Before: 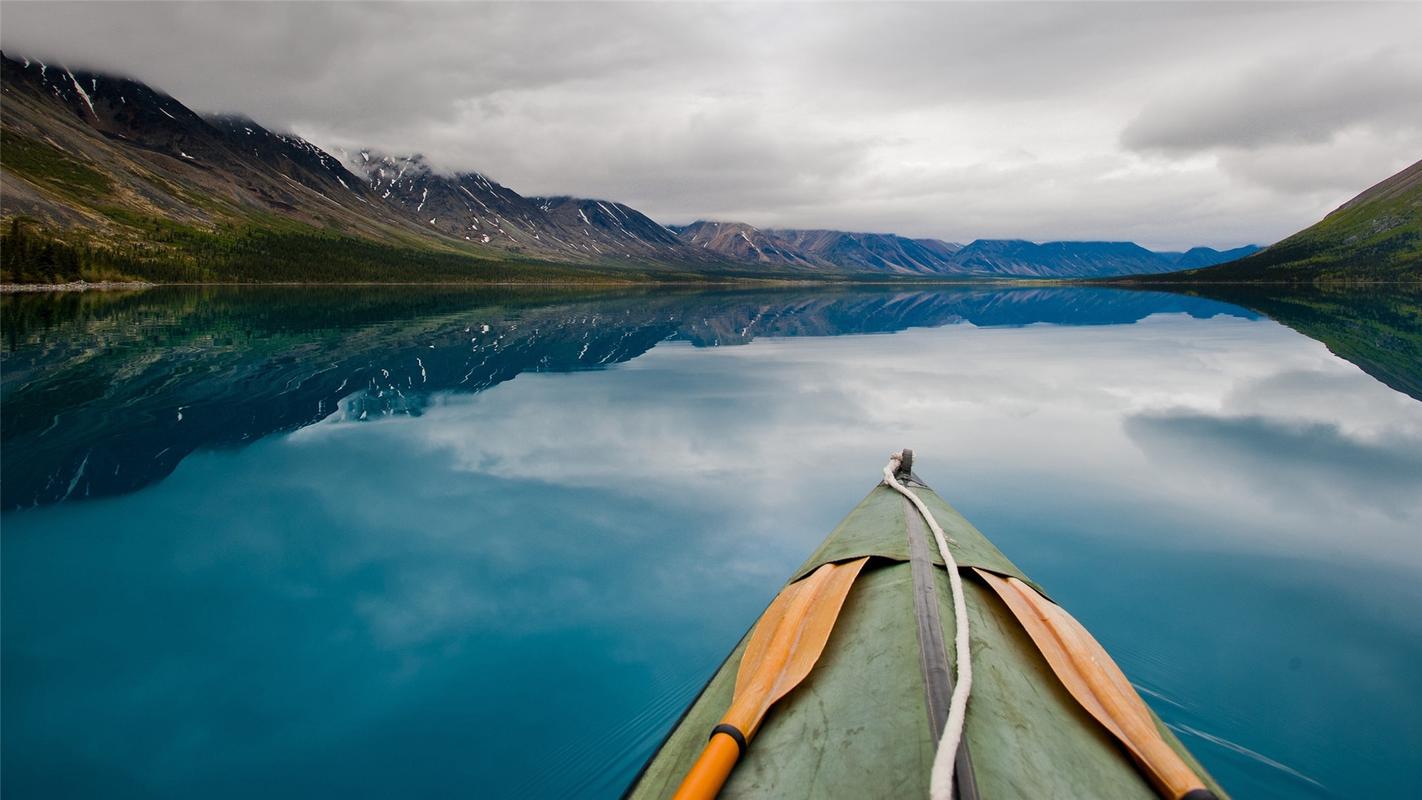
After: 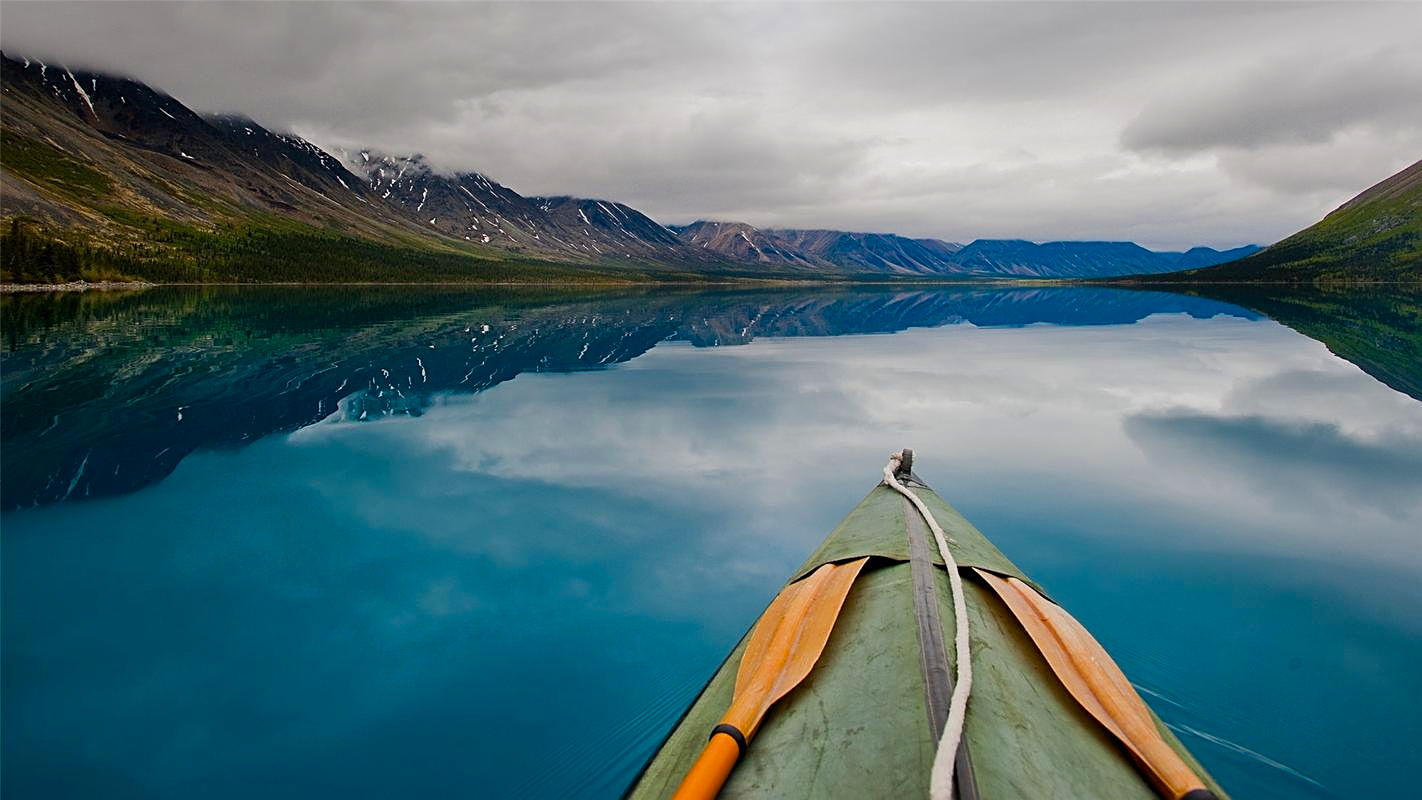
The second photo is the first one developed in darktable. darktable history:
sharpen: on, module defaults
color zones: curves: ch0 [(0, 0.613) (0.01, 0.613) (0.245, 0.448) (0.498, 0.529) (0.642, 0.665) (0.879, 0.777) (0.99, 0.613)]; ch1 [(0, 0) (0.143, 0) (0.286, 0) (0.429, 0) (0.571, 0) (0.714, 0) (0.857, 0)], mix -122.7%
exposure: exposure -0.238 EV, compensate highlight preservation false
